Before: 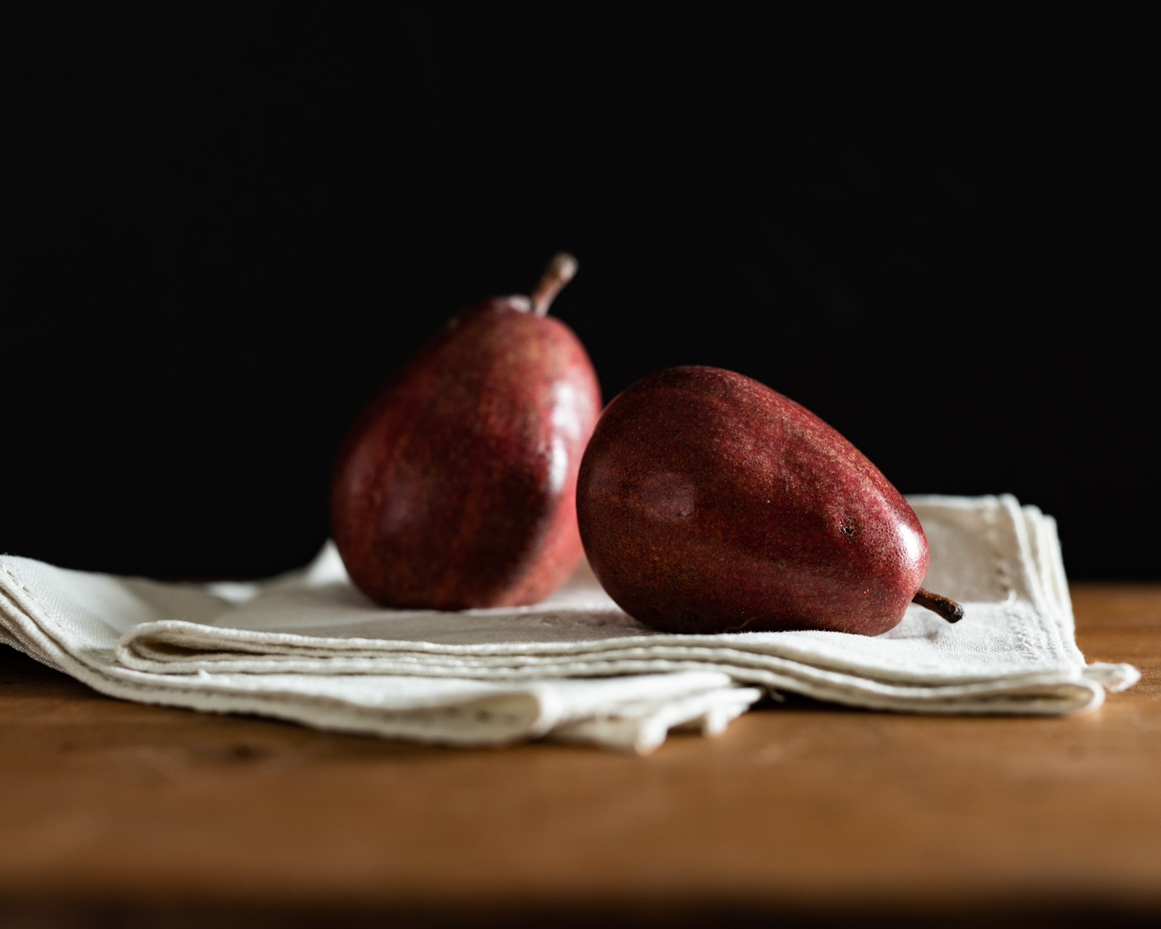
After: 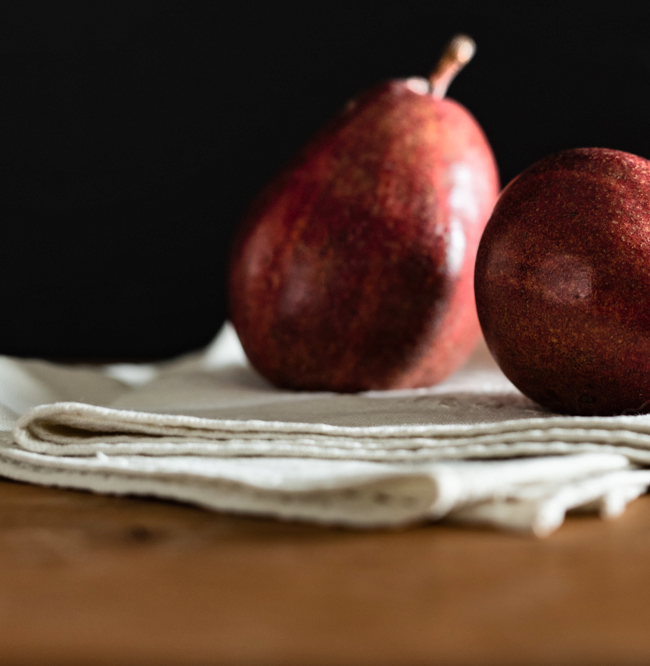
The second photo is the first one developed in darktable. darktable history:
shadows and highlights: soften with gaussian
crop: left 8.801%, top 23.488%, right 35.151%, bottom 4.746%
